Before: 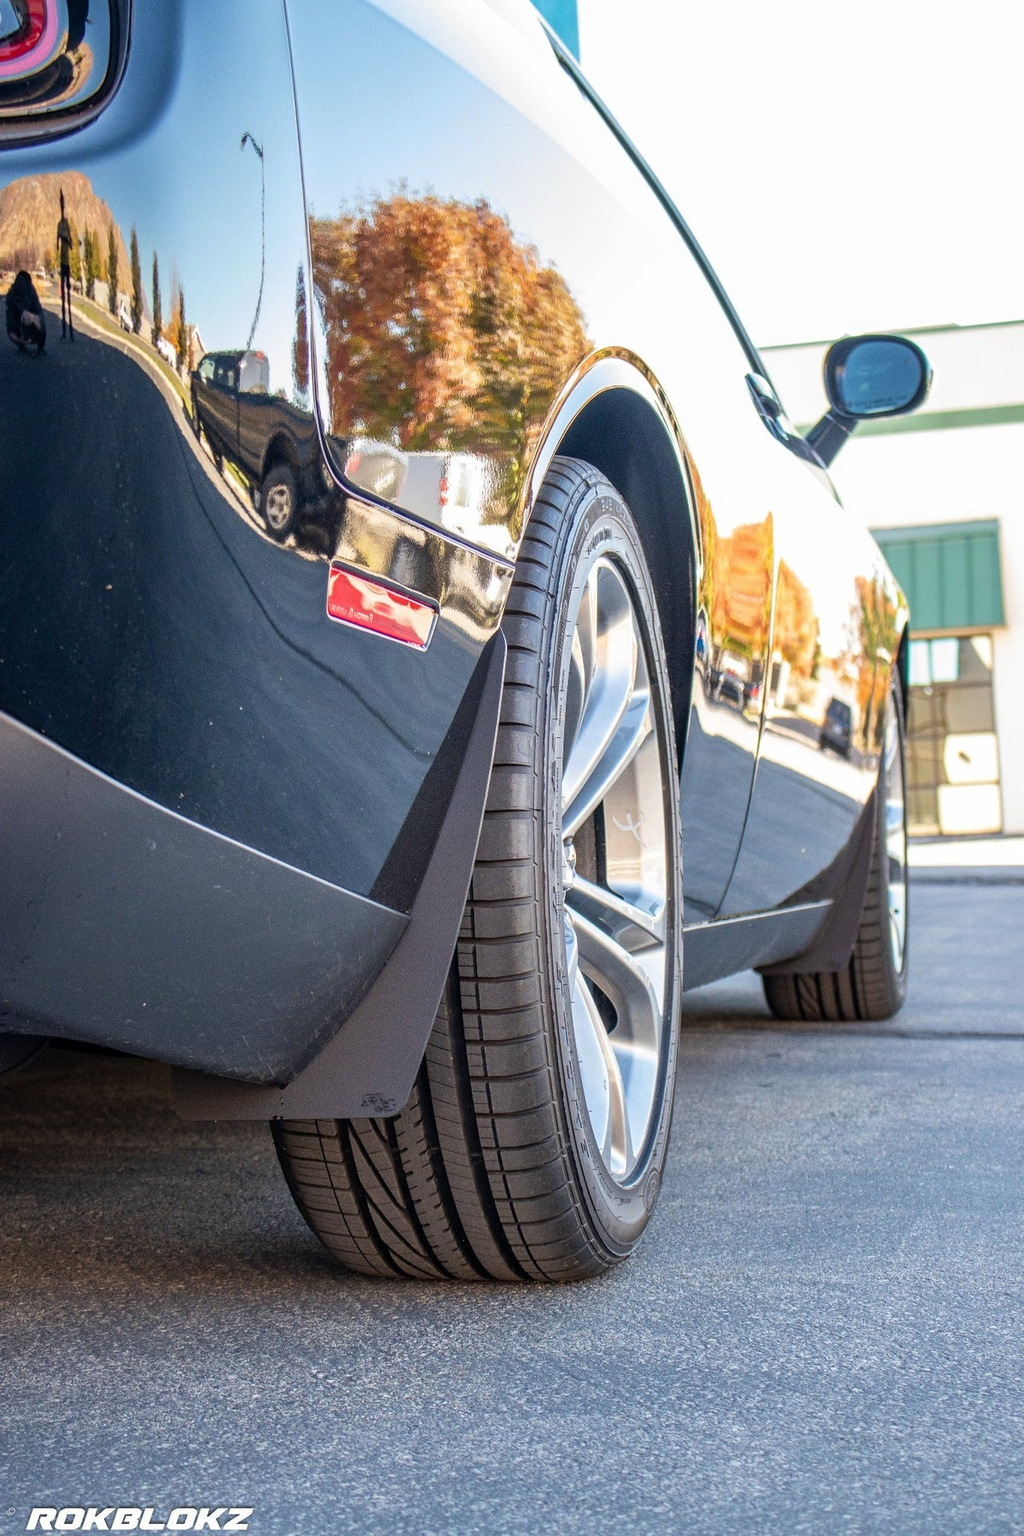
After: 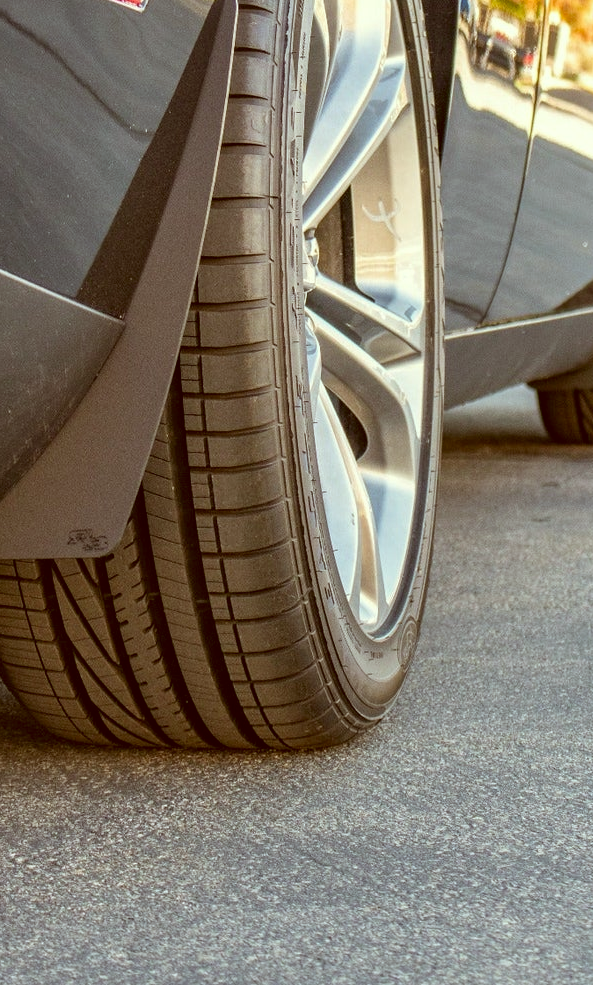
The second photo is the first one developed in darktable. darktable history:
crop: left 29.672%, top 41.786%, right 20.851%, bottom 3.487%
color correction: highlights a* -5.3, highlights b* 9.8, shadows a* 9.8, shadows b* 24.26
